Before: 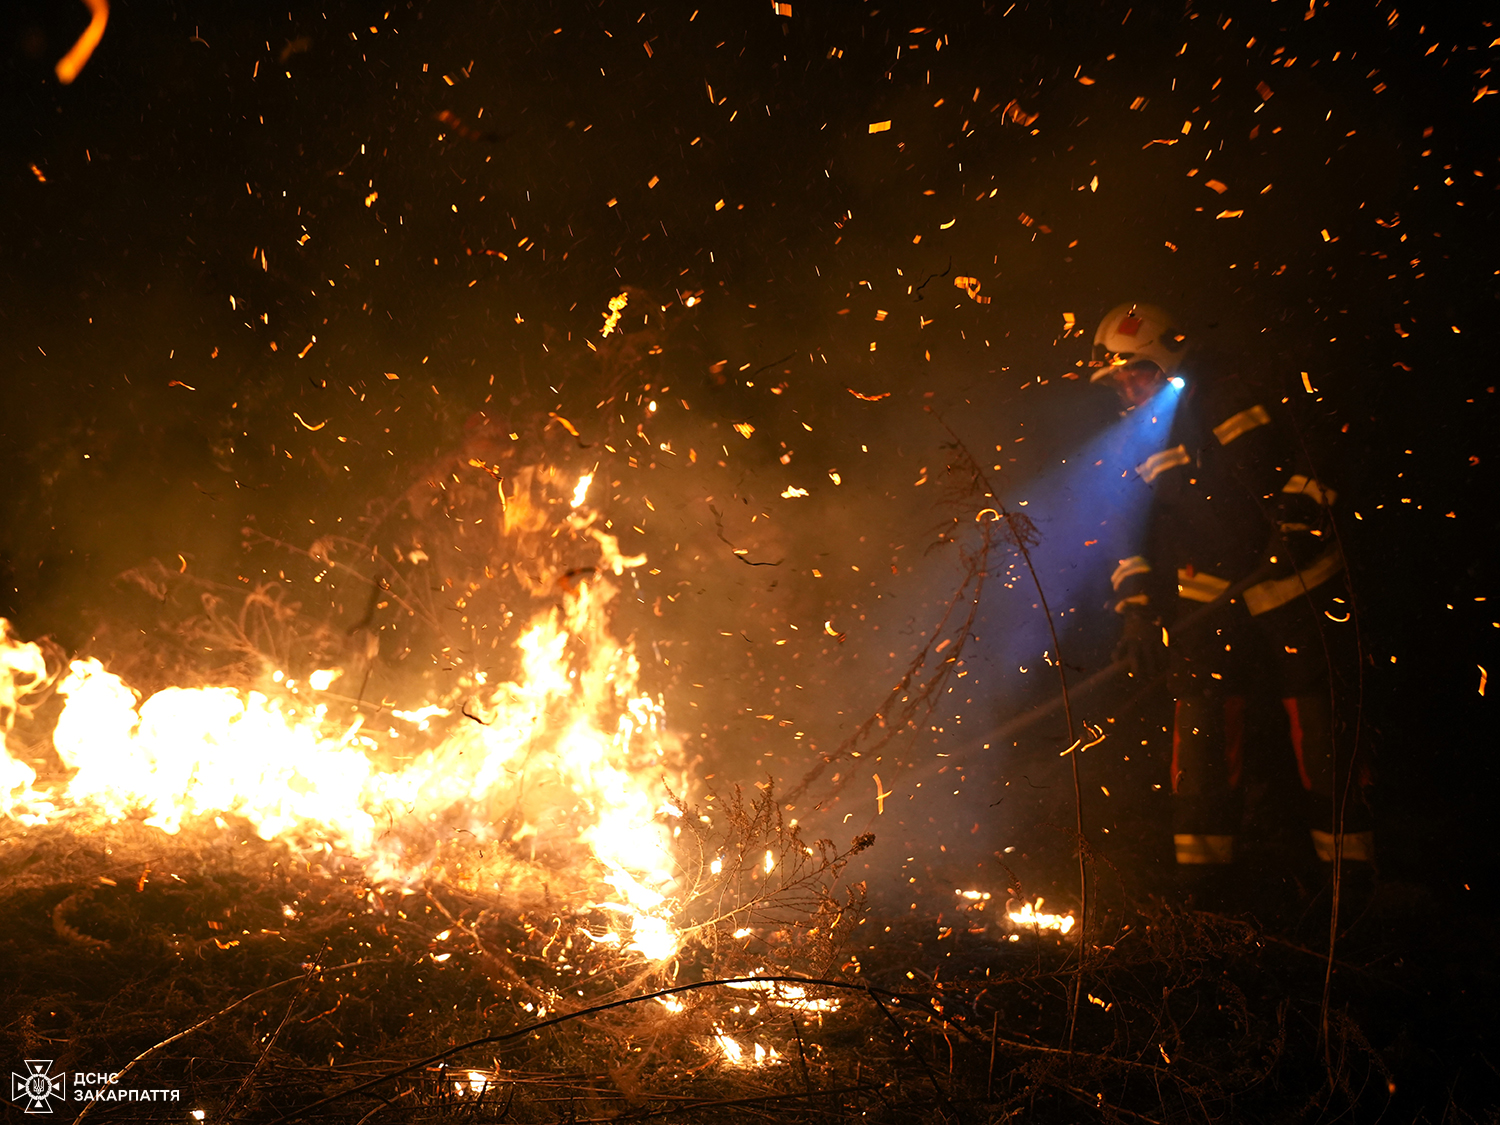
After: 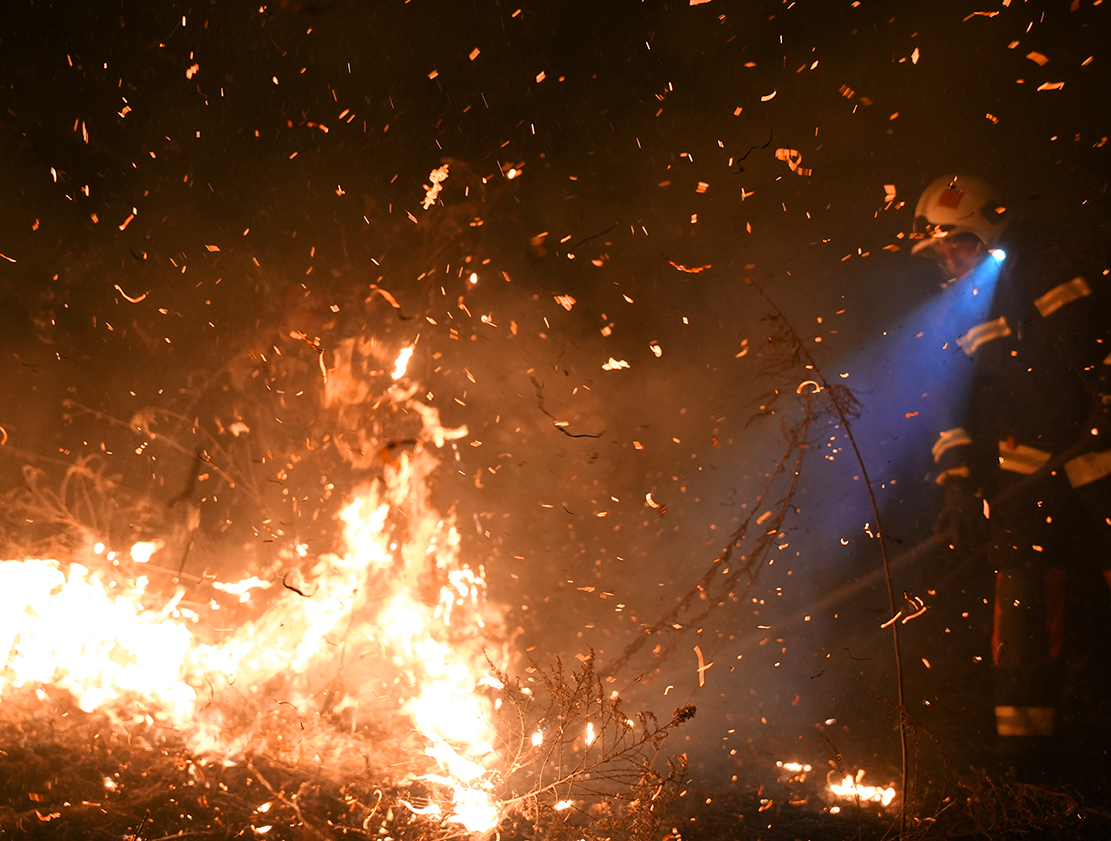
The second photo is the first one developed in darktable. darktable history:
color zones: curves: ch2 [(0, 0.5) (0.143, 0.5) (0.286, 0.416) (0.429, 0.5) (0.571, 0.5) (0.714, 0.5) (0.857, 0.5) (1, 0.5)], mix 102.11%
crop and rotate: left 11.977%, top 11.436%, right 13.912%, bottom 13.747%
